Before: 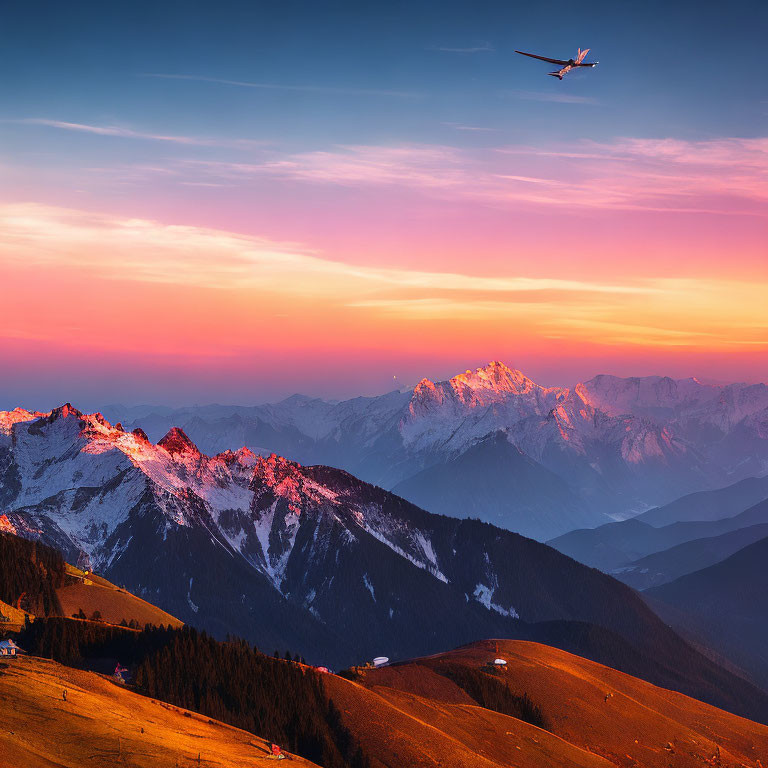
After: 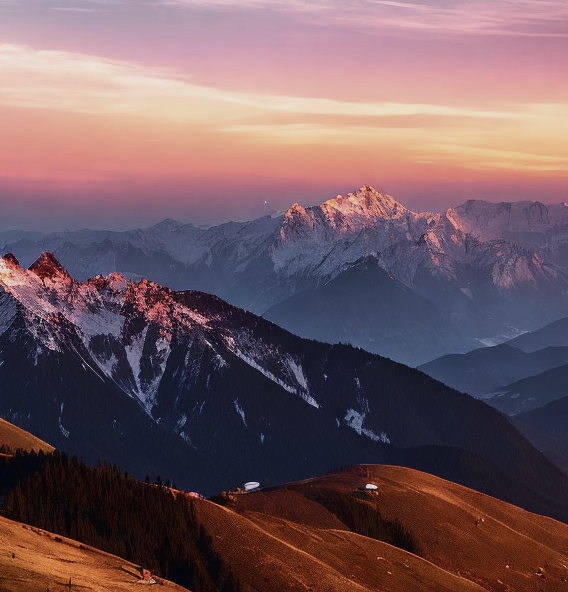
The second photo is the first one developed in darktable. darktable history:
crop: left 16.871%, top 22.857%, right 9.116%
tone equalizer: -8 EV 0.25 EV, -7 EV 0.417 EV, -6 EV 0.417 EV, -5 EV 0.25 EV, -3 EV -0.25 EV, -2 EV -0.417 EV, -1 EV -0.417 EV, +0 EV -0.25 EV, edges refinement/feathering 500, mask exposure compensation -1.57 EV, preserve details guided filter
contrast brightness saturation: contrast 0.25, saturation -0.31
